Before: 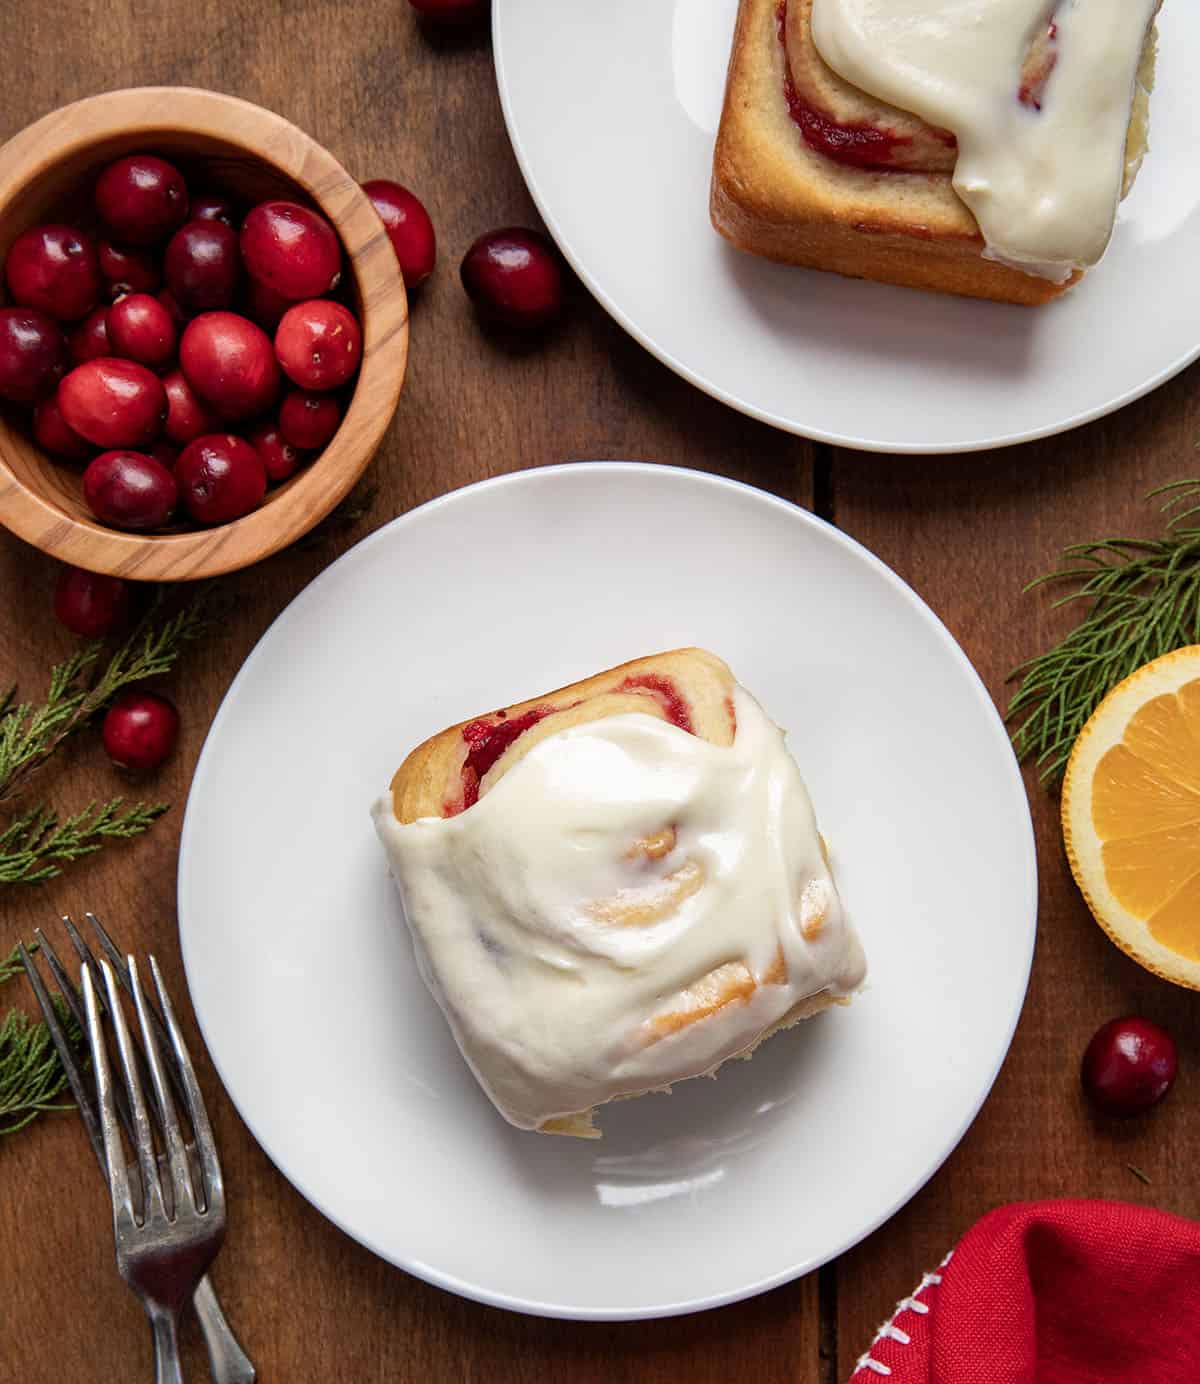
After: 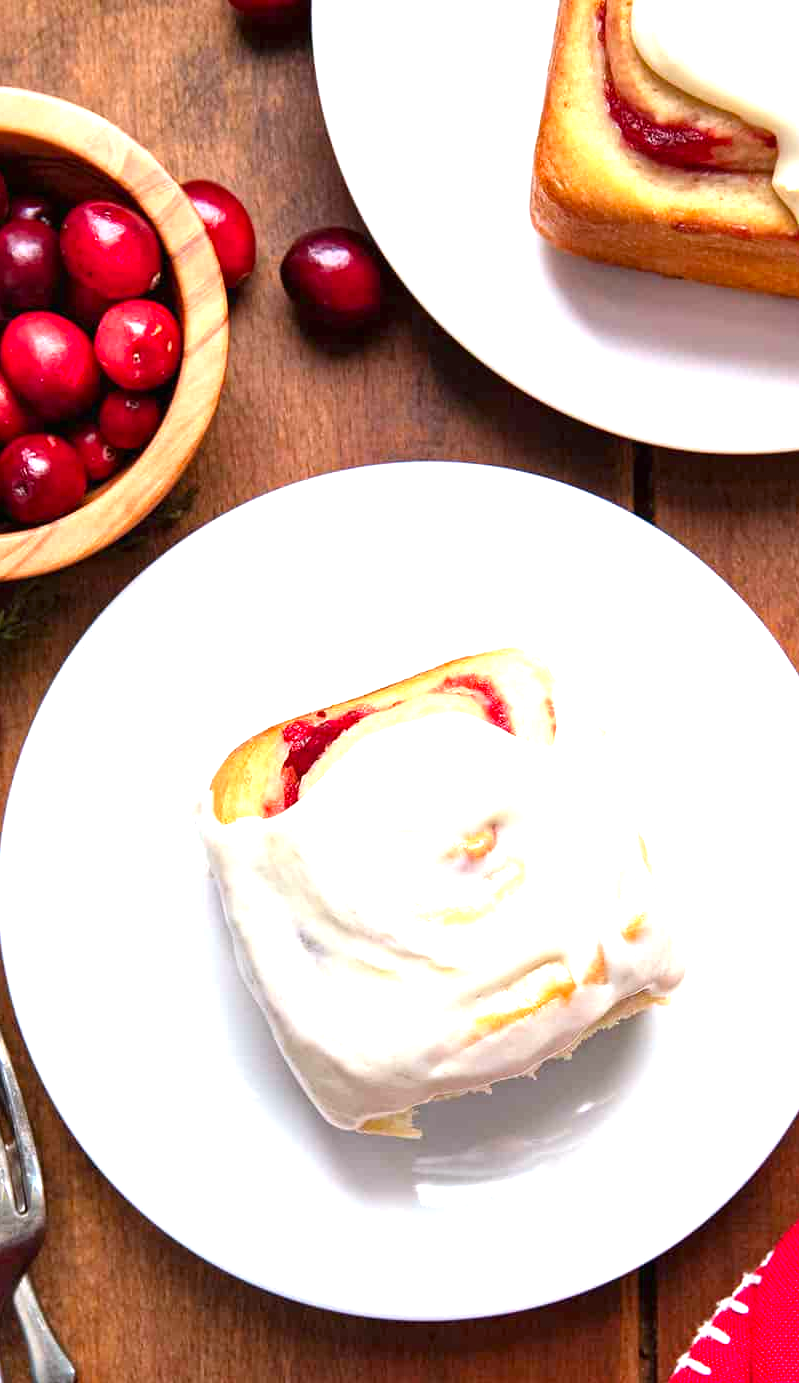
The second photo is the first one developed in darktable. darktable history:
crop and rotate: left 15.055%, right 18.278%
white balance: red 0.983, blue 1.036
exposure: black level correction 0, exposure 1.3 EV, compensate highlight preservation false
